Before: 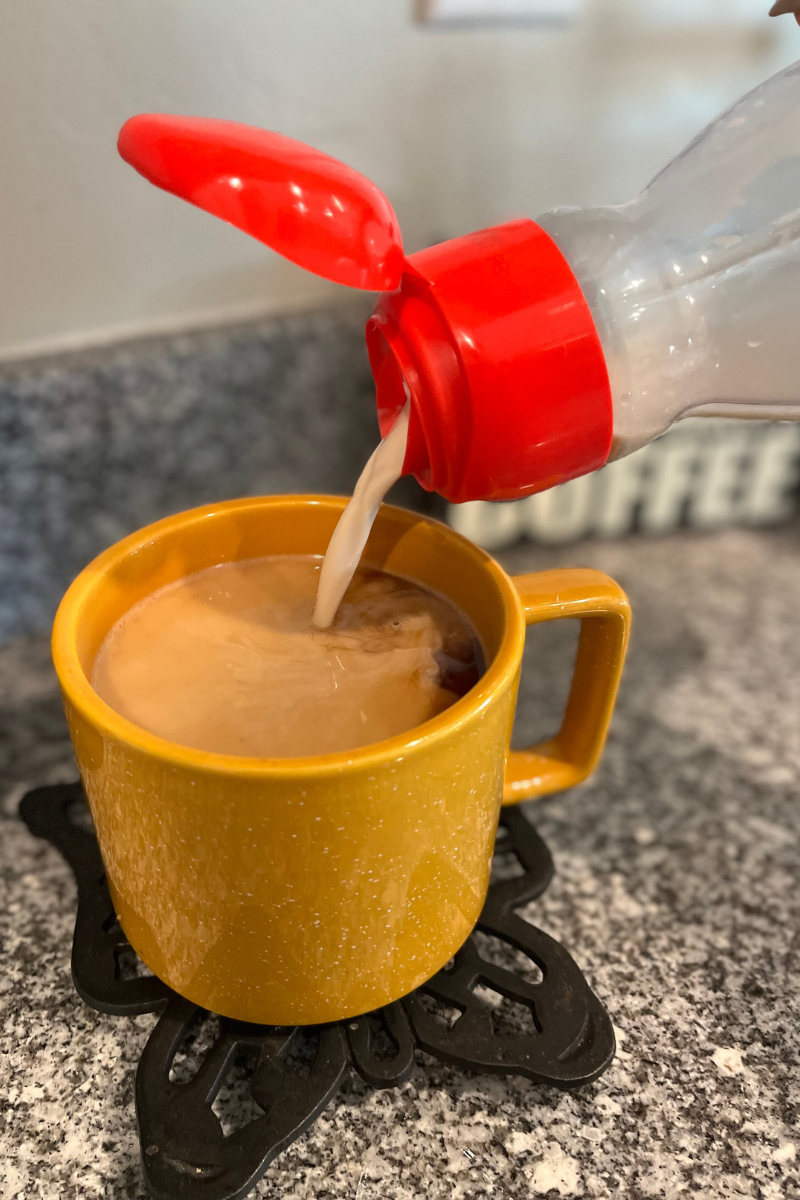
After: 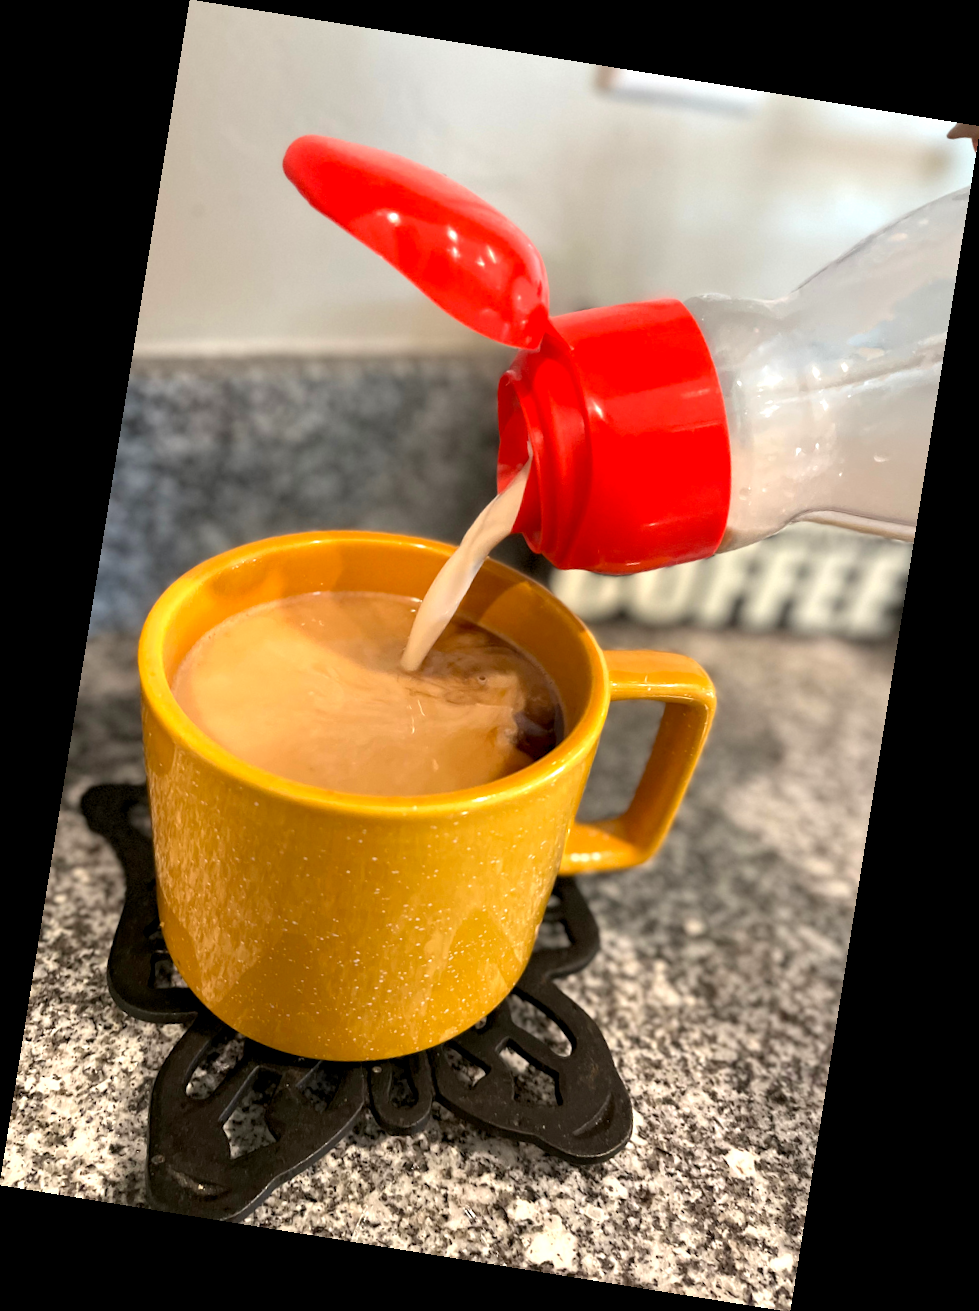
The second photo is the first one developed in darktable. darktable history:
rotate and perspective: rotation 9.12°, automatic cropping off
levels: levels [0.016, 0.484, 0.953]
exposure: black level correction 0.003, exposure 0.383 EV, compensate highlight preservation false
